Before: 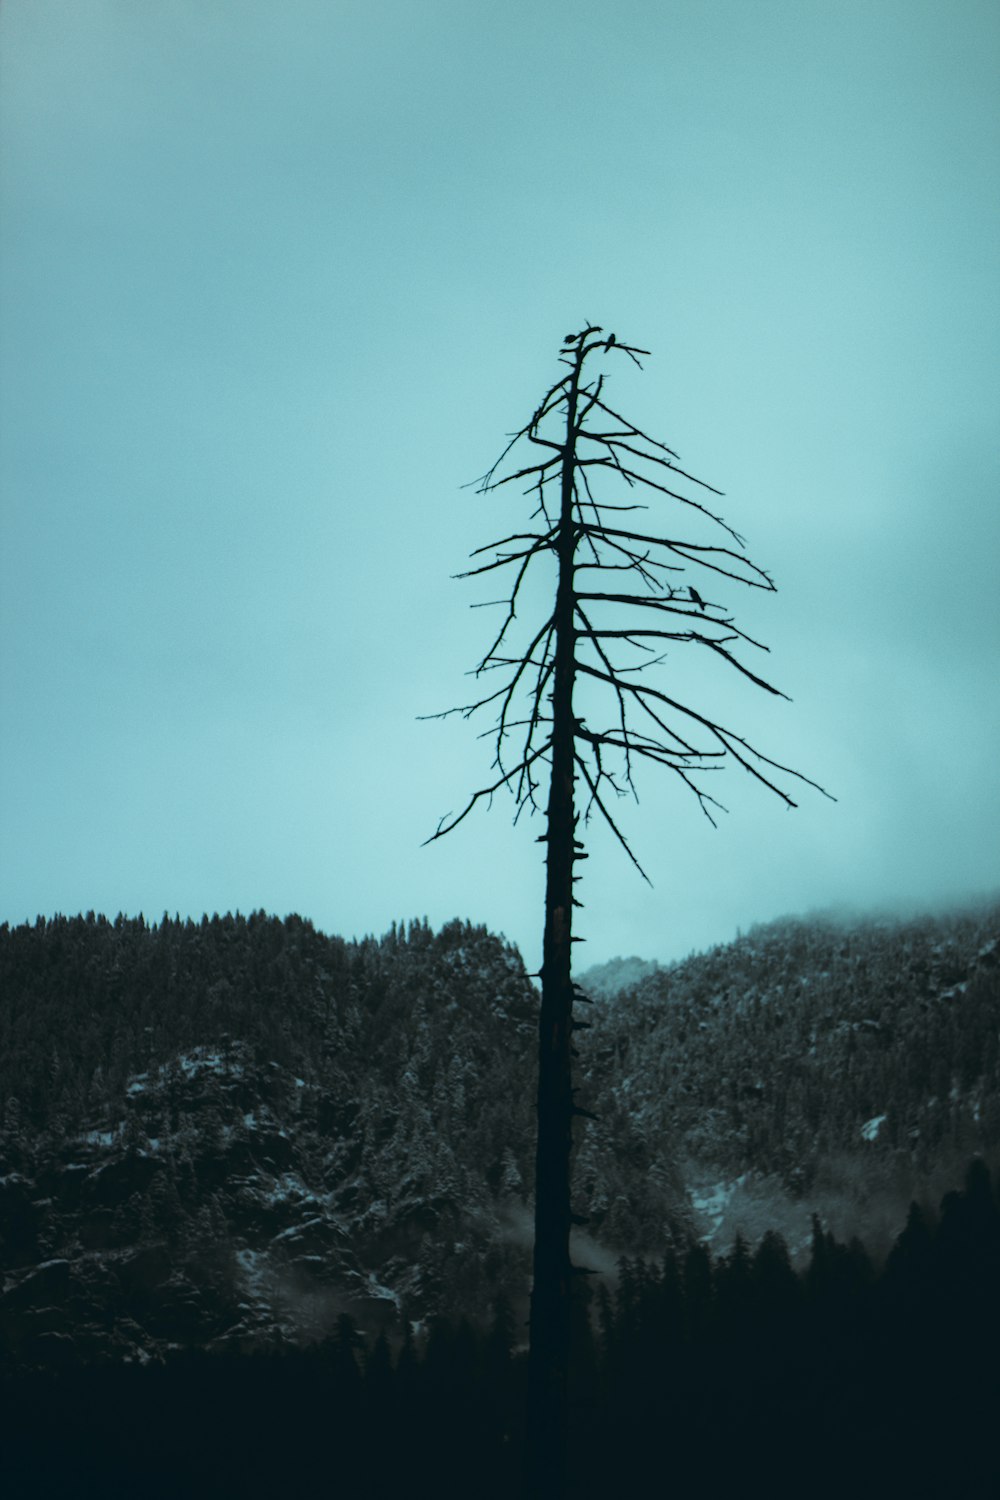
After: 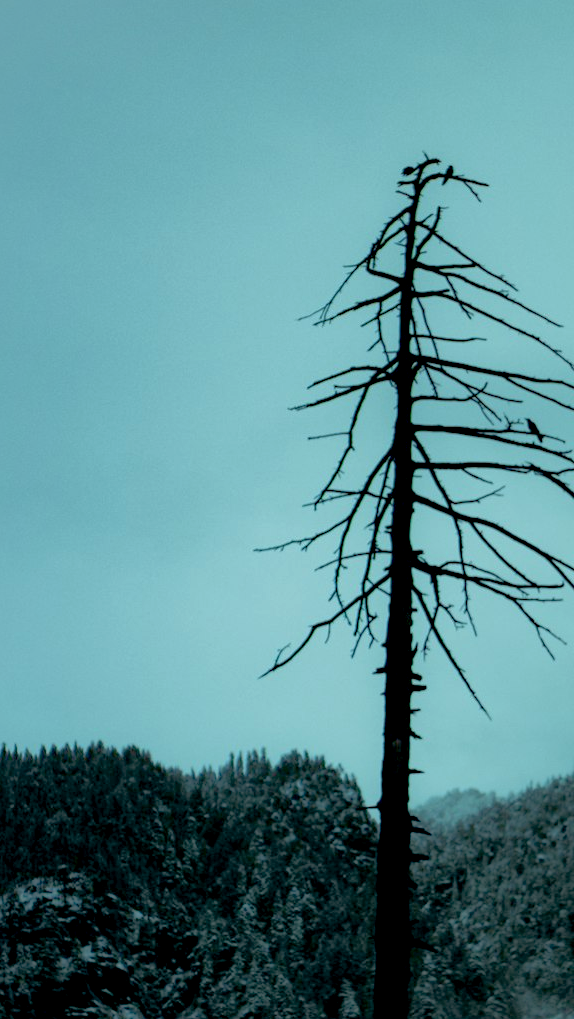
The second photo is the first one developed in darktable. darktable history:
exposure: black level correction 0.013, compensate highlight preservation false
crop: left 16.246%, top 11.252%, right 26.275%, bottom 20.812%
shadows and highlights: on, module defaults
